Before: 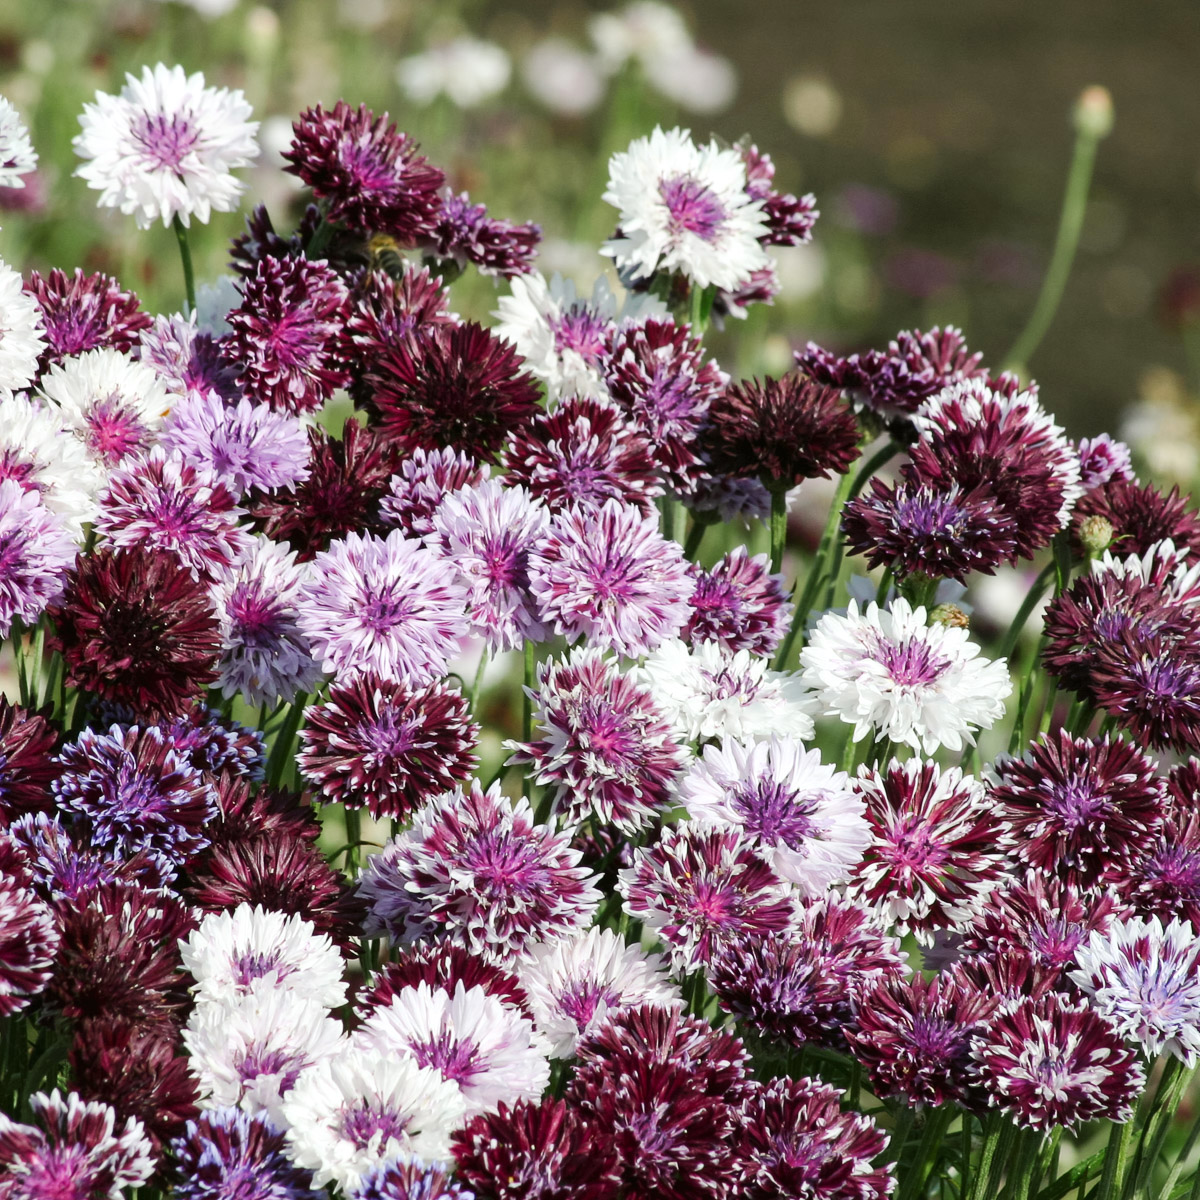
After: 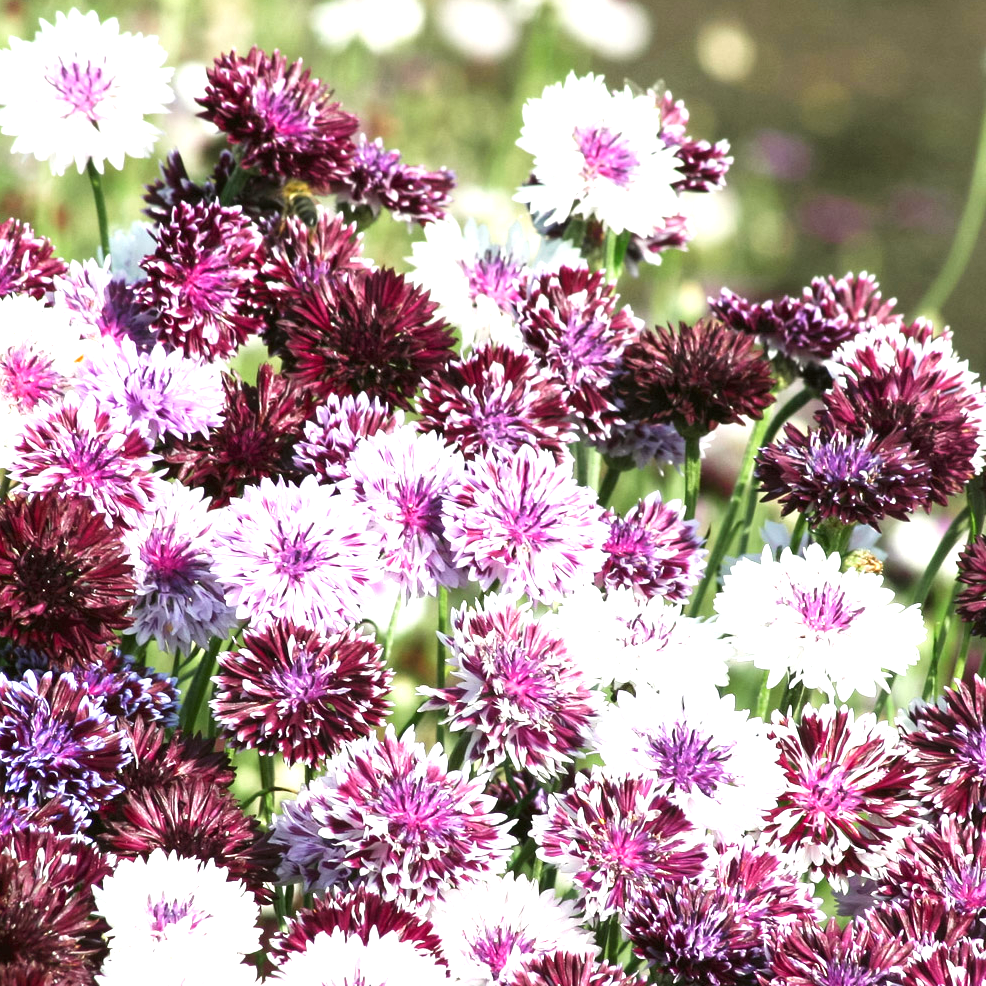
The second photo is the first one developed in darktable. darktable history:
crop and rotate: left 7.196%, top 4.574%, right 10.605%, bottom 13.178%
exposure: black level correction 0, exposure 1.1 EV, compensate exposure bias true, compensate highlight preservation false
